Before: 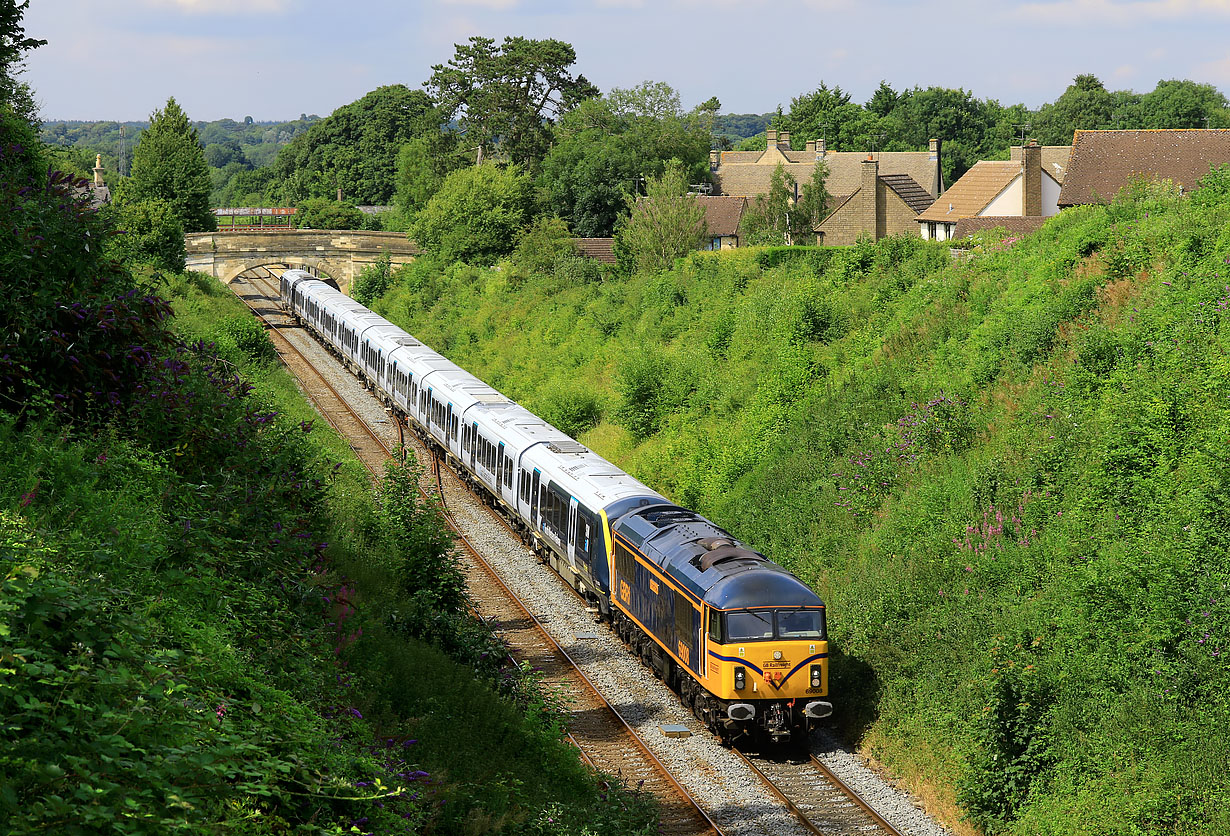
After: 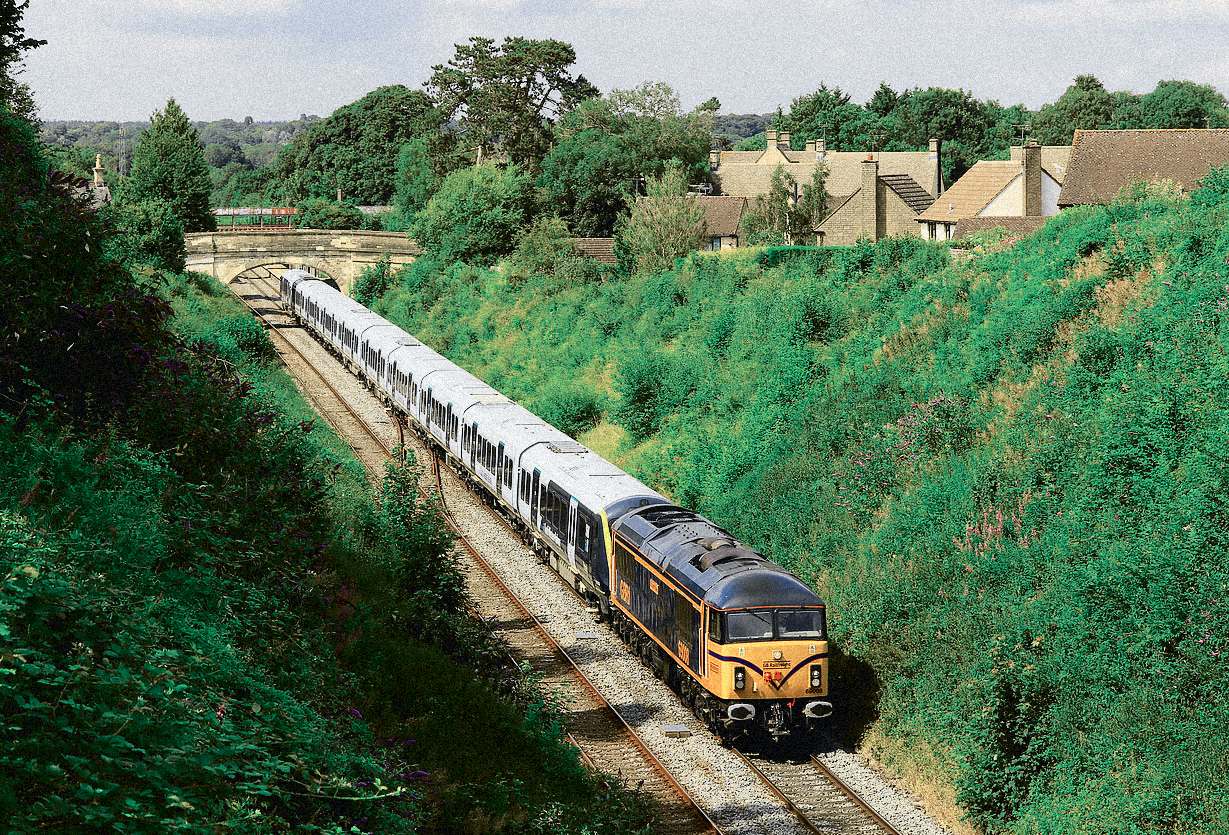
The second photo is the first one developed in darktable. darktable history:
color zones: curves: ch0 [(0, 0.5) (0.125, 0.4) (0.25, 0.5) (0.375, 0.4) (0.5, 0.4) (0.625, 0.35) (0.75, 0.35) (0.875, 0.5)]; ch1 [(0, 0.35) (0.125, 0.45) (0.25, 0.35) (0.375, 0.35) (0.5, 0.35) (0.625, 0.35) (0.75, 0.45) (0.875, 0.35)]; ch2 [(0, 0.6) (0.125, 0.5) (0.25, 0.5) (0.375, 0.6) (0.5, 0.6) (0.625, 0.5) (0.75, 0.5) (0.875, 0.5)]
grain: coarseness 9.38 ISO, strength 34.99%, mid-tones bias 0%
tone curve: curves: ch0 [(0, 0.026) (0.058, 0.036) (0.246, 0.214) (0.437, 0.498) (0.55, 0.644) (0.657, 0.767) (0.822, 0.9) (1, 0.961)]; ch1 [(0, 0) (0.346, 0.307) (0.408, 0.369) (0.453, 0.457) (0.476, 0.489) (0.502, 0.498) (0.521, 0.515) (0.537, 0.531) (0.612, 0.641) (0.676, 0.728) (1, 1)]; ch2 [(0, 0) (0.346, 0.34) (0.434, 0.46) (0.485, 0.494) (0.5, 0.494) (0.511, 0.508) (0.537, 0.564) (0.579, 0.599) (0.663, 0.67) (1, 1)], color space Lab, independent channels, preserve colors none
